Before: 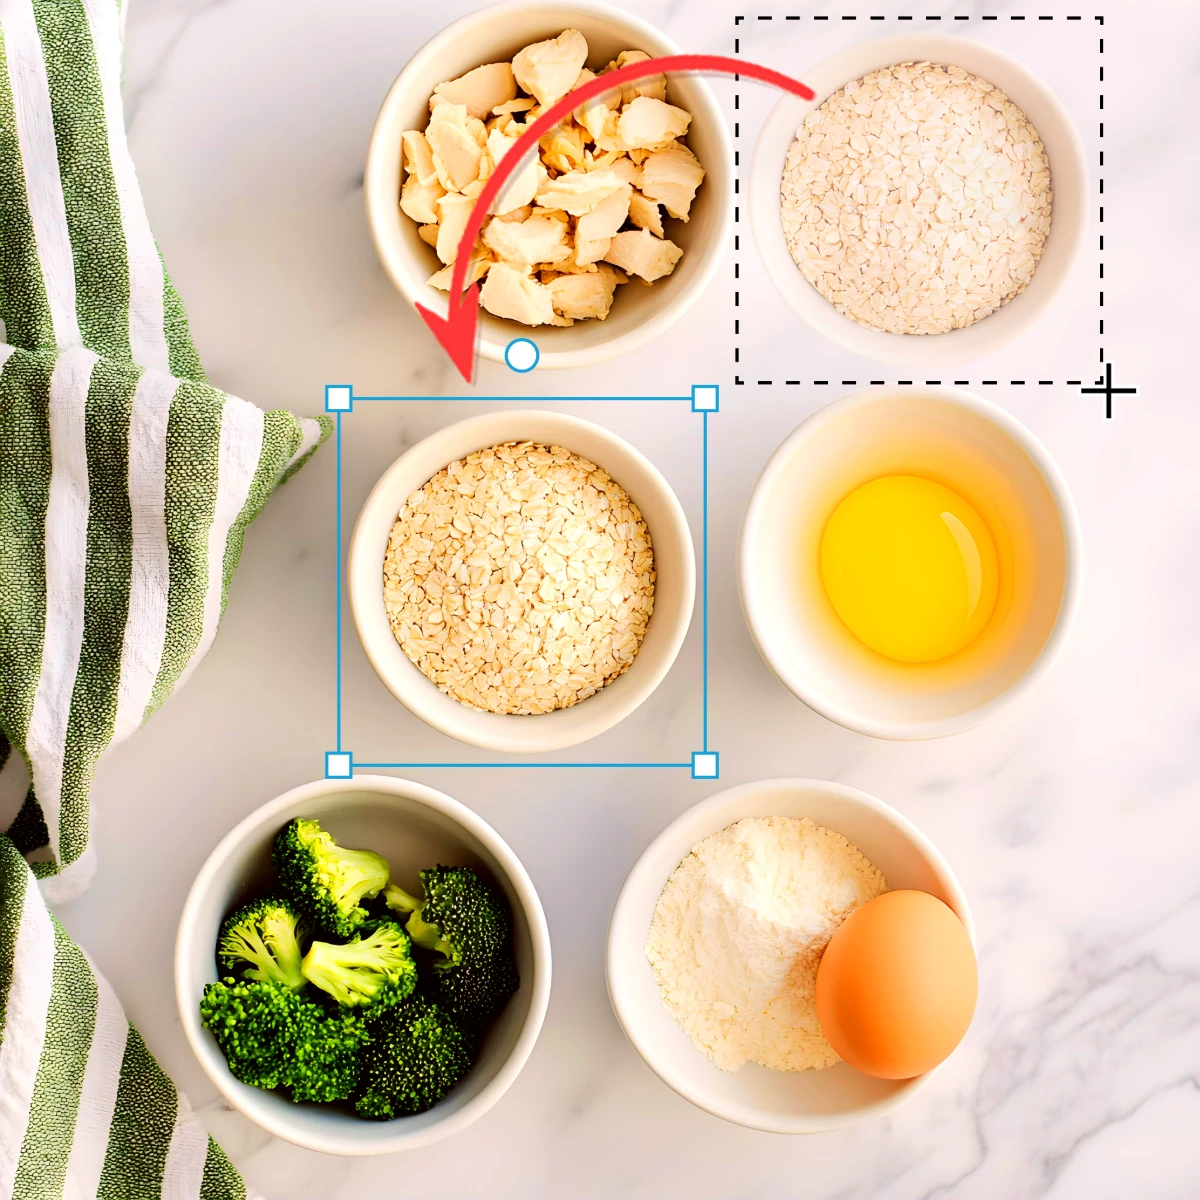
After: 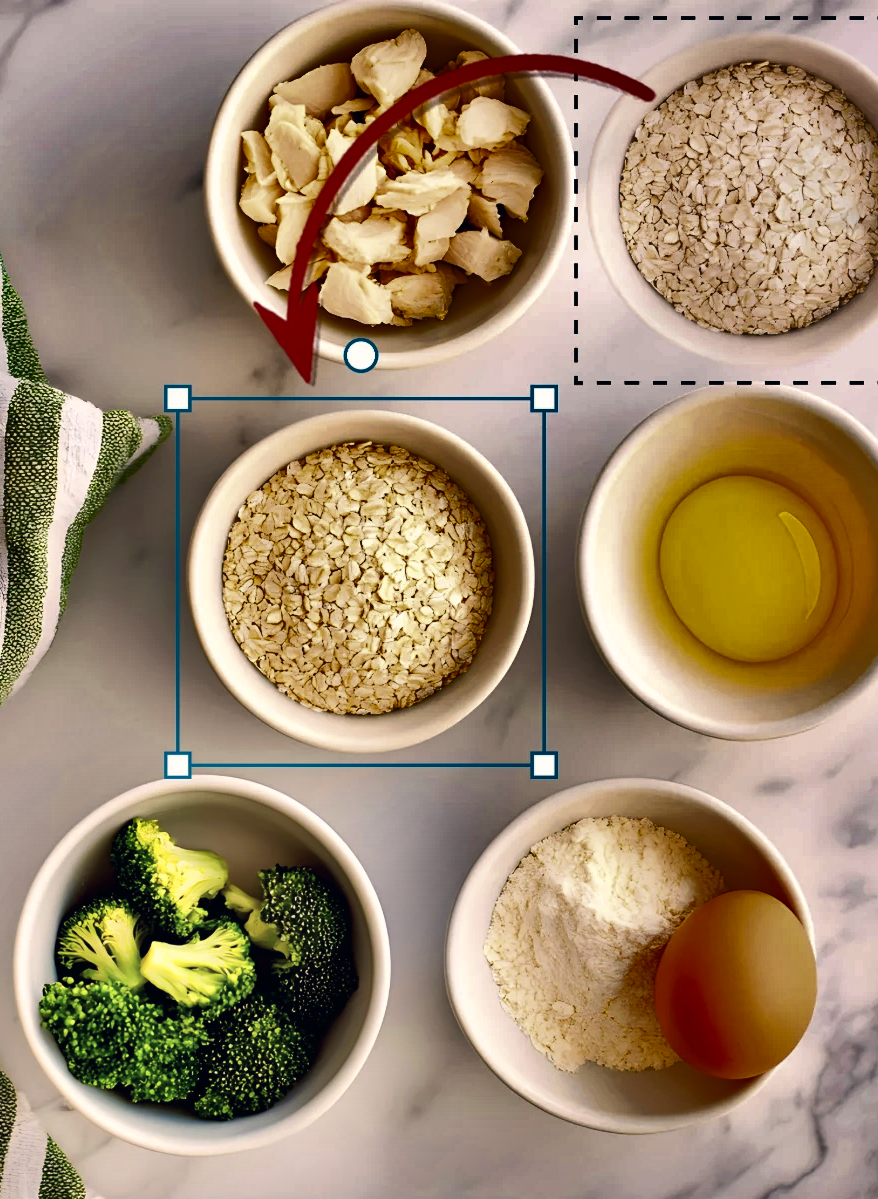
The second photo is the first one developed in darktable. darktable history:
shadows and highlights: shadows 19.13, highlights -83.41, soften with gaussian
crop: left 13.443%, right 13.31%
color correction: highlights a* 2.75, highlights b* 5, shadows a* -2.04, shadows b* -4.84, saturation 0.8
